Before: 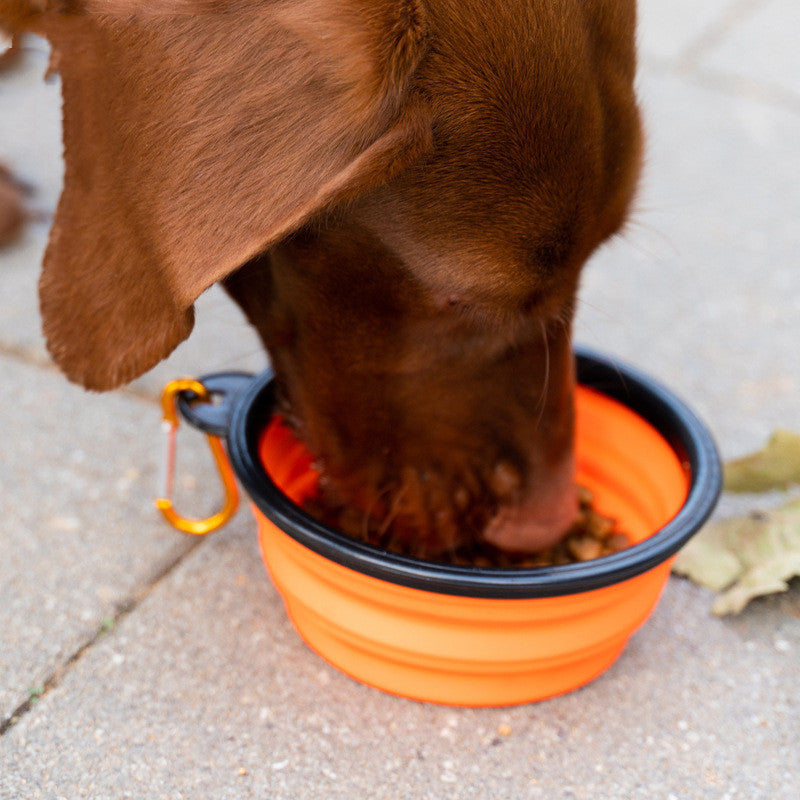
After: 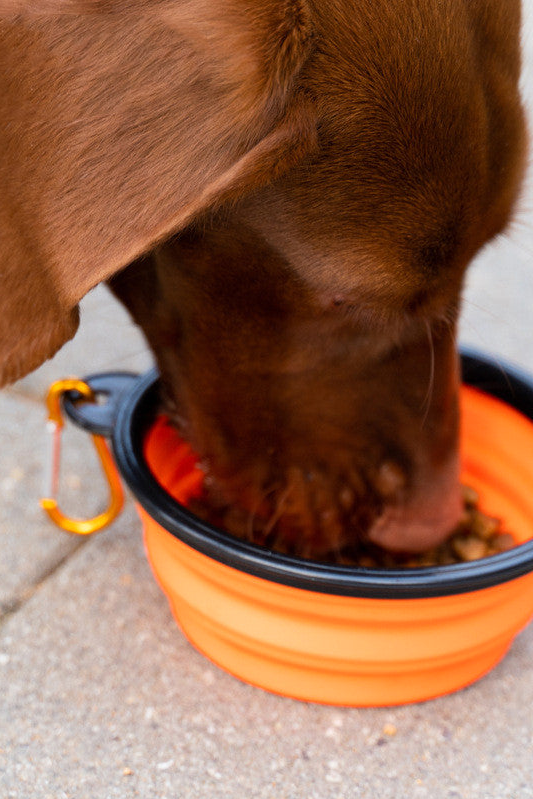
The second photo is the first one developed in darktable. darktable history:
crop and rotate: left 14.436%, right 18.898%
tone equalizer: on, module defaults
